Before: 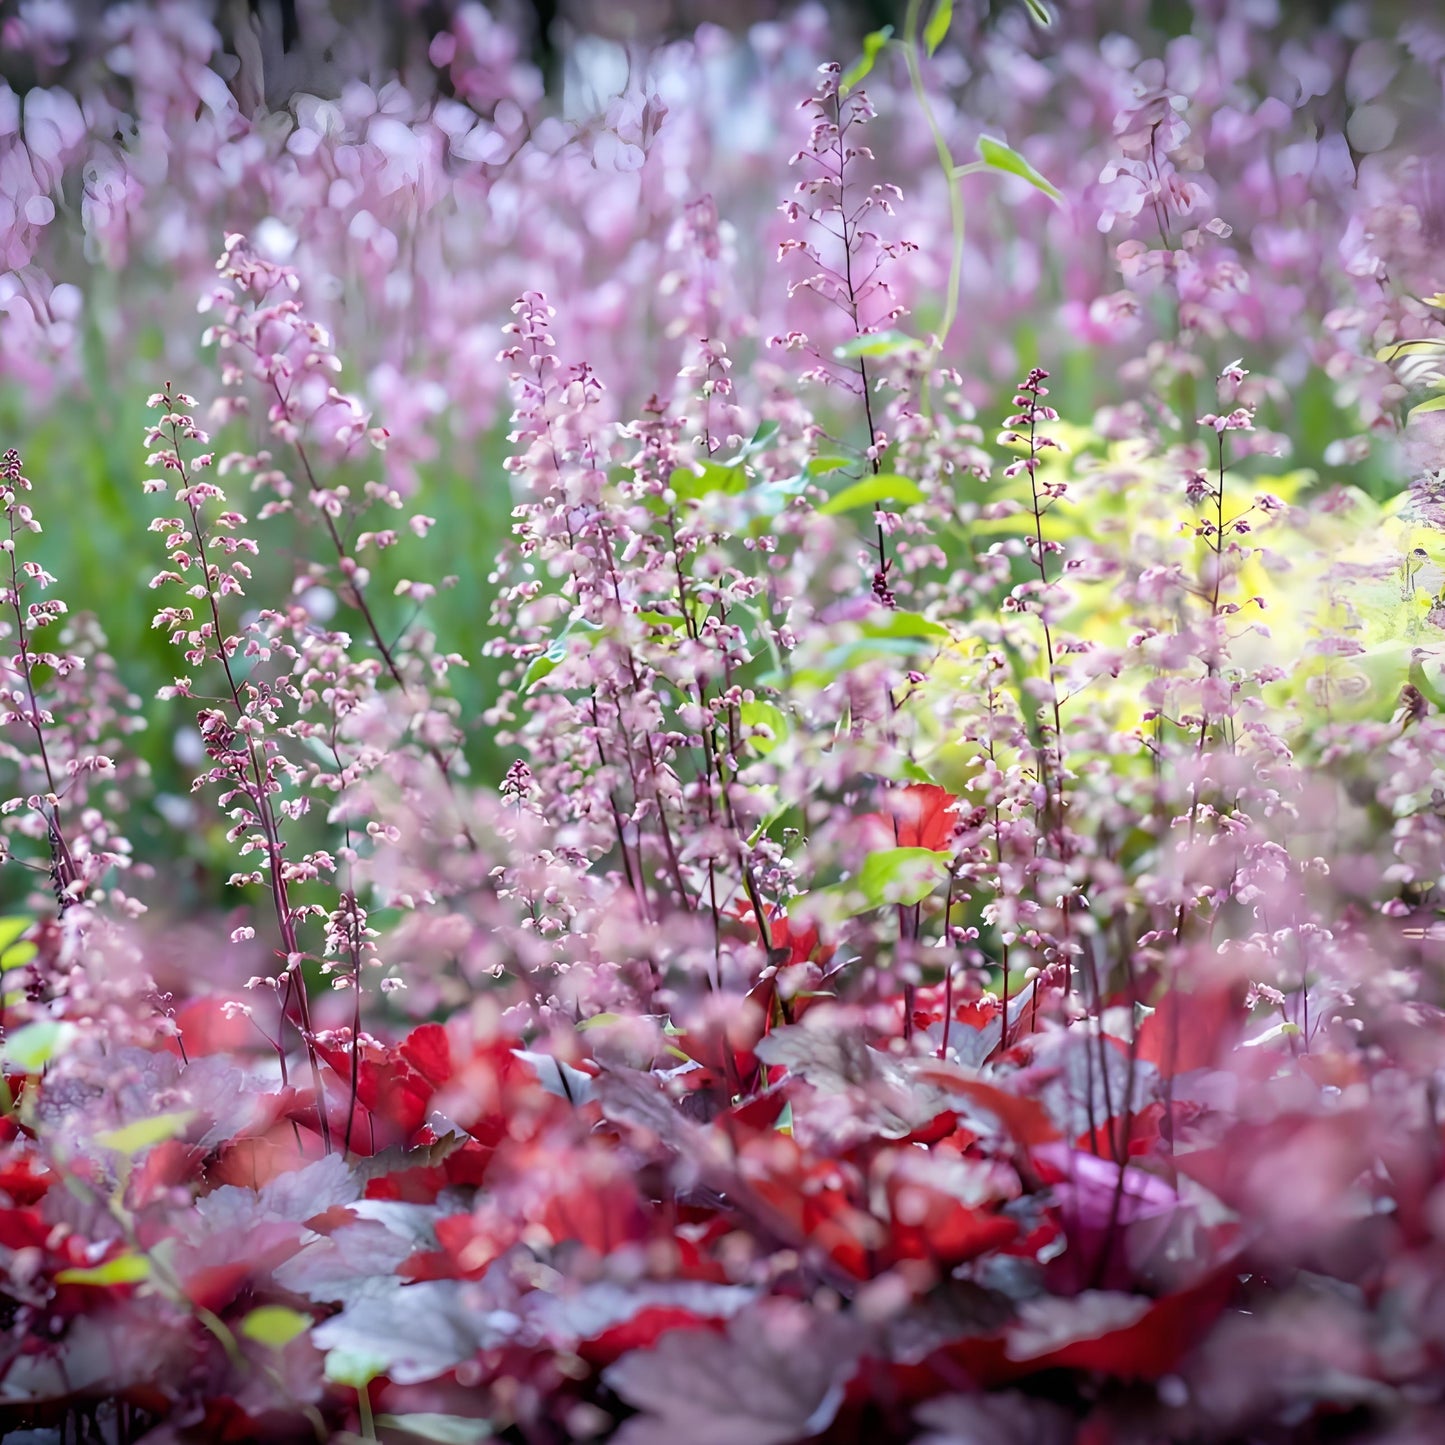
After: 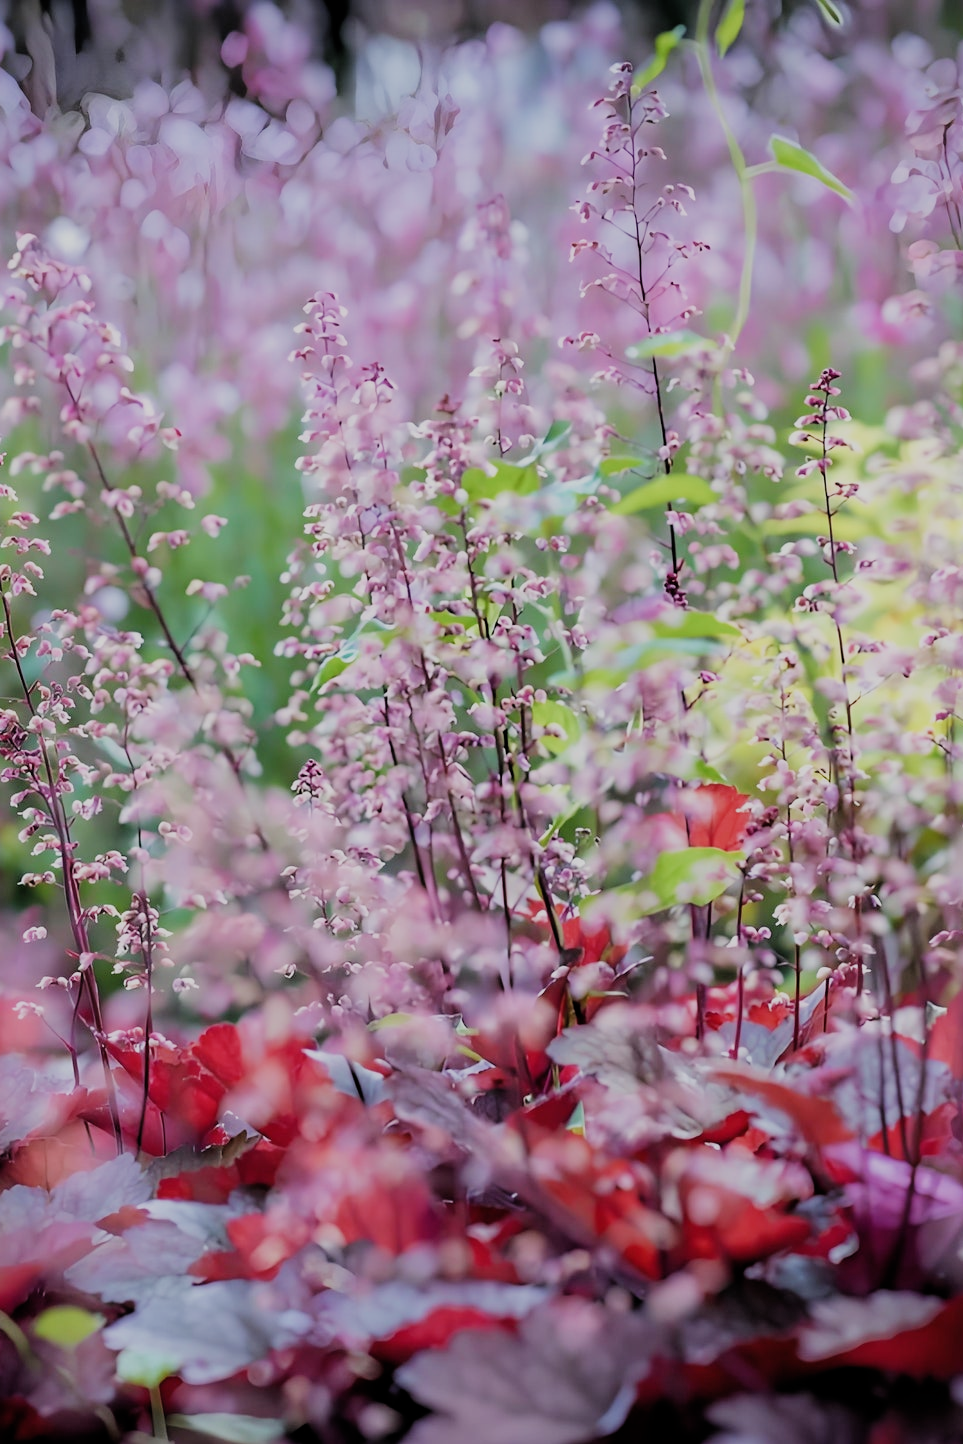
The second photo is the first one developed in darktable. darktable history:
crop and rotate: left 14.42%, right 18.89%
filmic rgb: black relative exposure -7.38 EV, white relative exposure 5.06 EV, hardness 3.2, add noise in highlights 0.001, preserve chrominance max RGB, color science v3 (2019), use custom middle-gray values true, contrast in highlights soft
